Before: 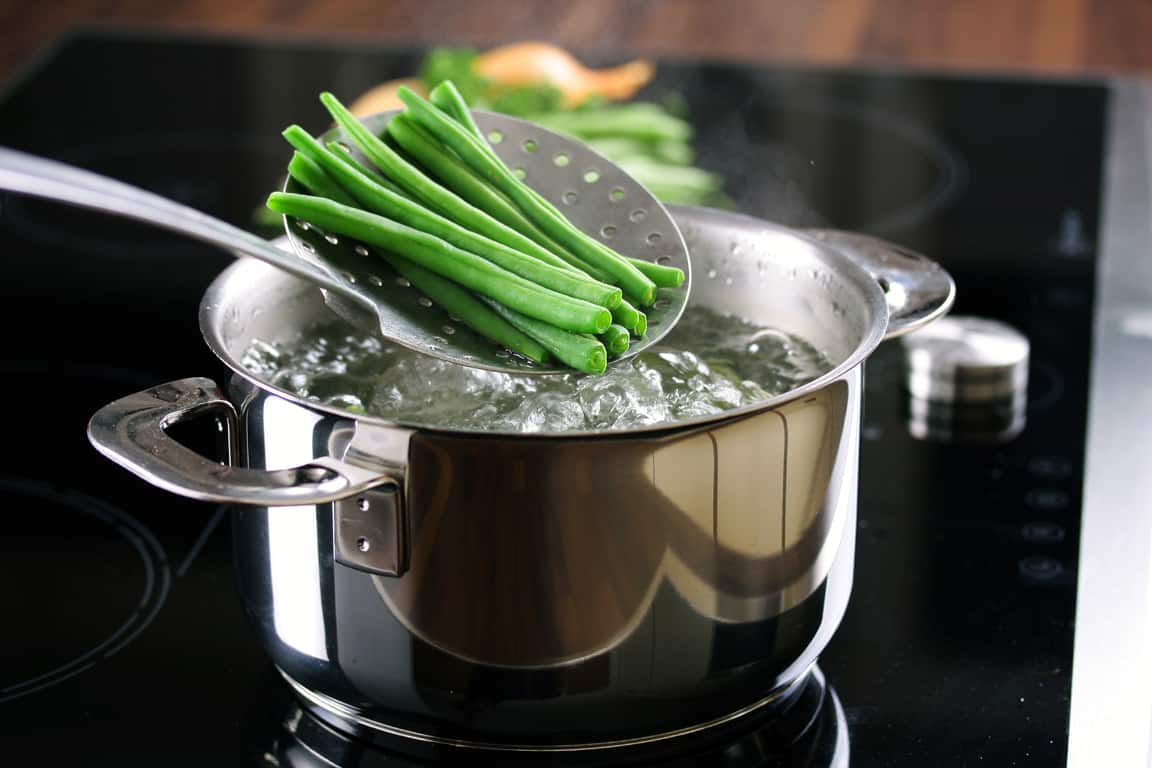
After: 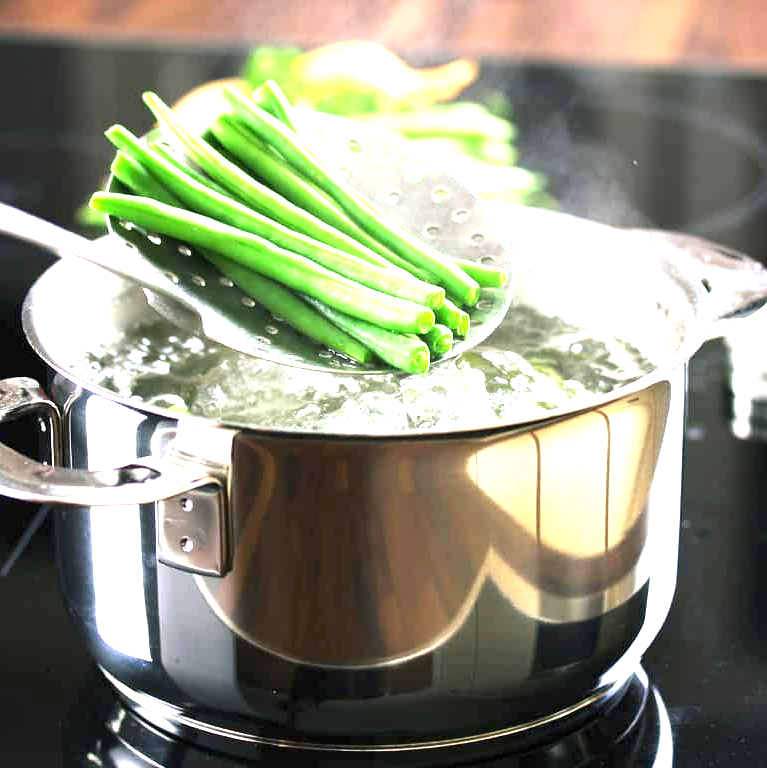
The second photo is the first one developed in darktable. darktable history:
exposure: black level correction 0, exposure 2.088 EV, compensate exposure bias true, compensate highlight preservation false
crop: left 15.419%, right 17.914%
